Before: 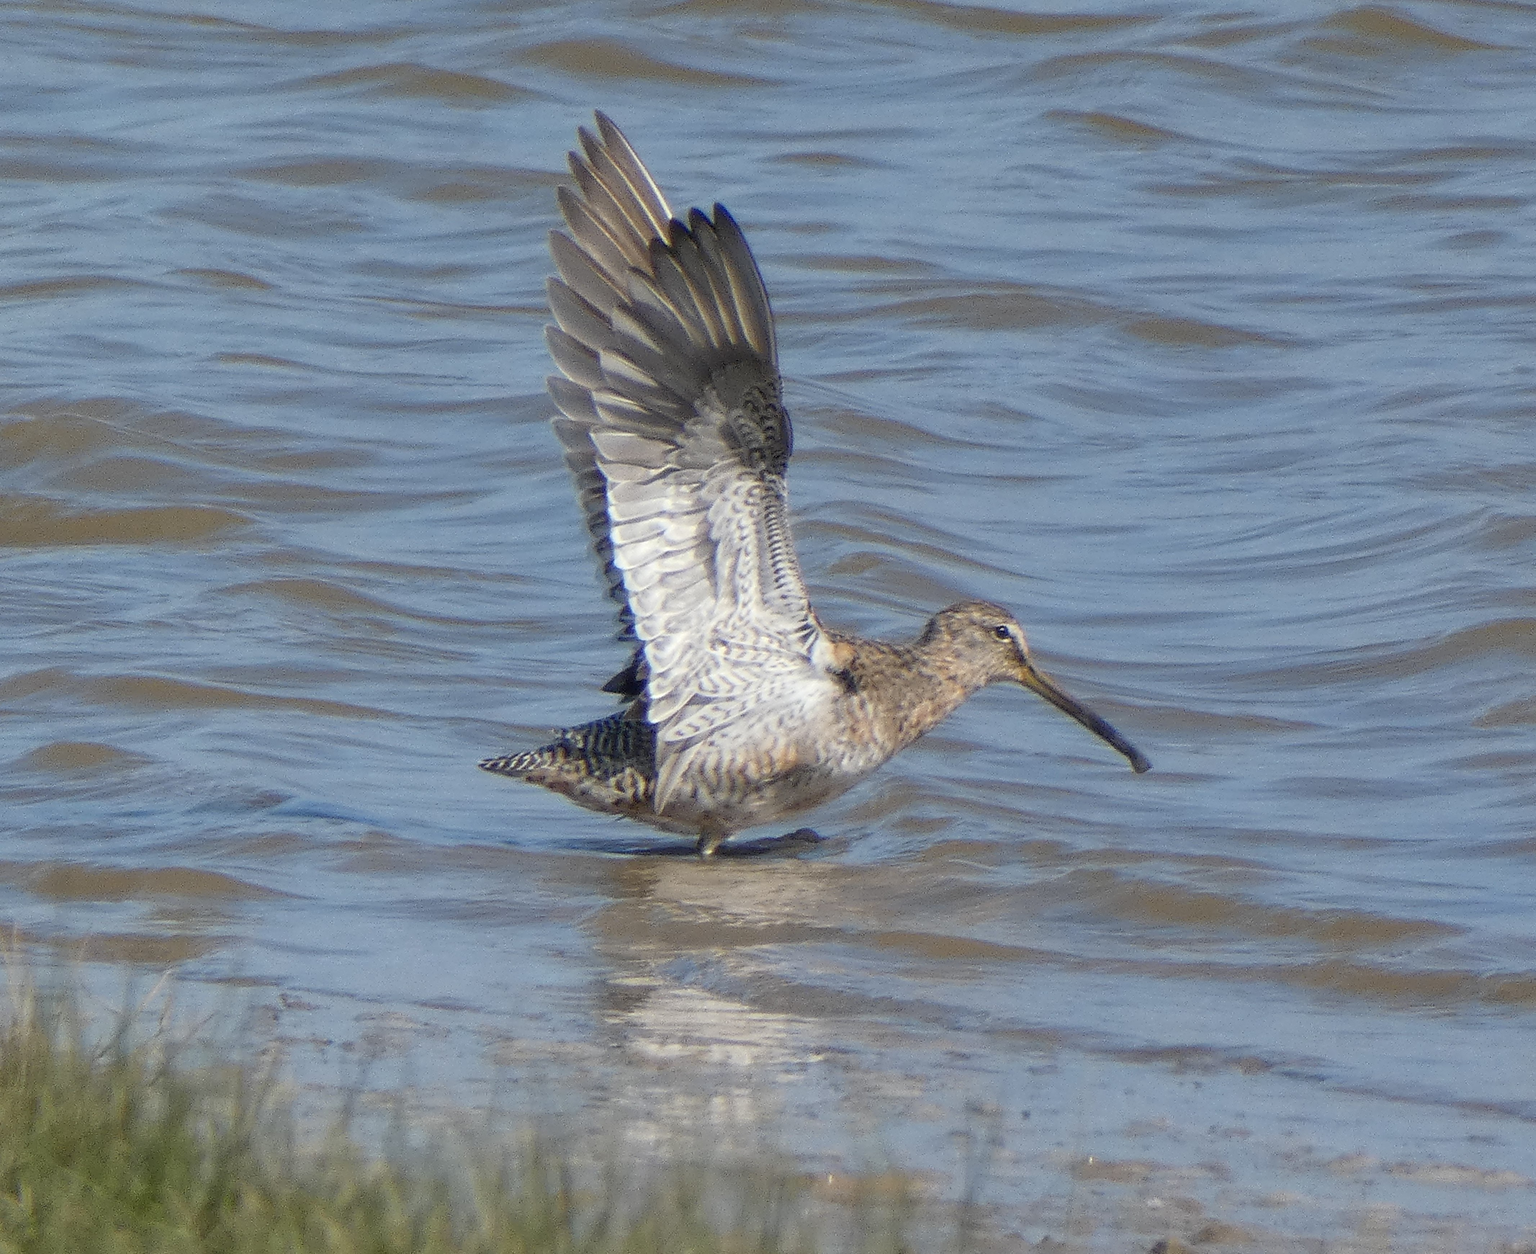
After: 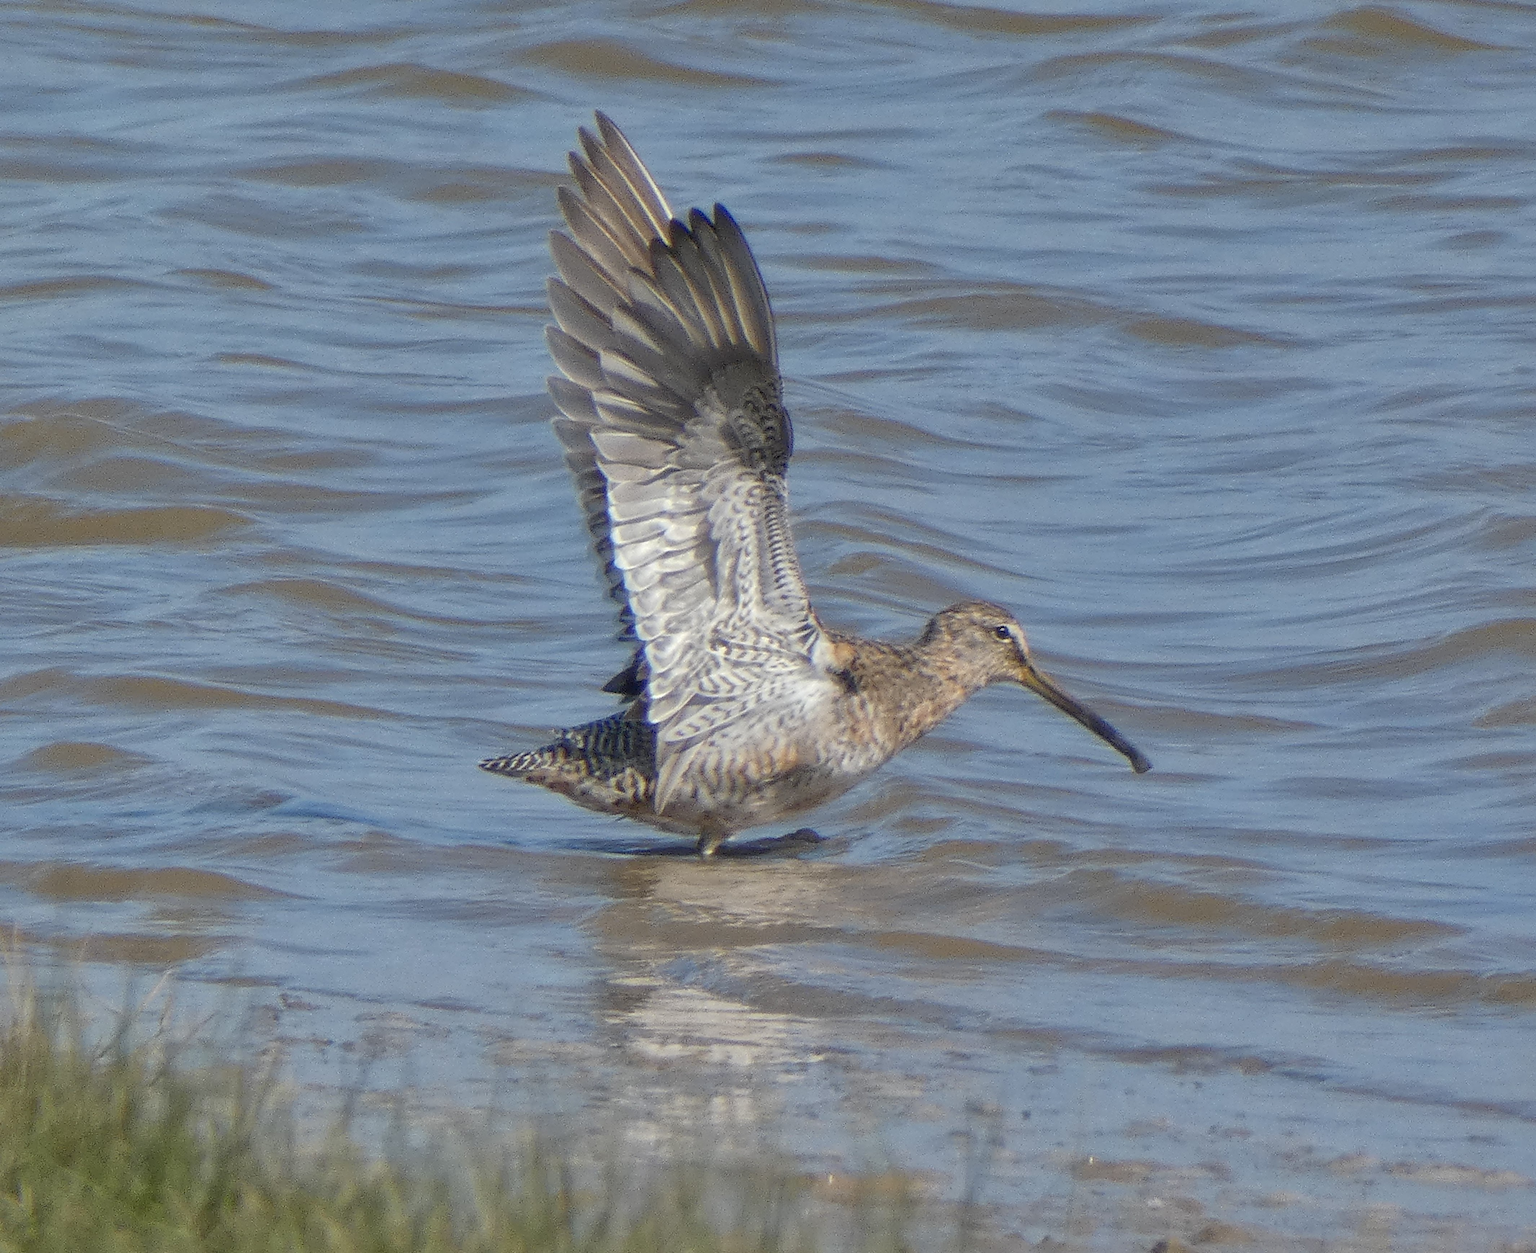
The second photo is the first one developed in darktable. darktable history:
shadows and highlights: highlights -59.9
